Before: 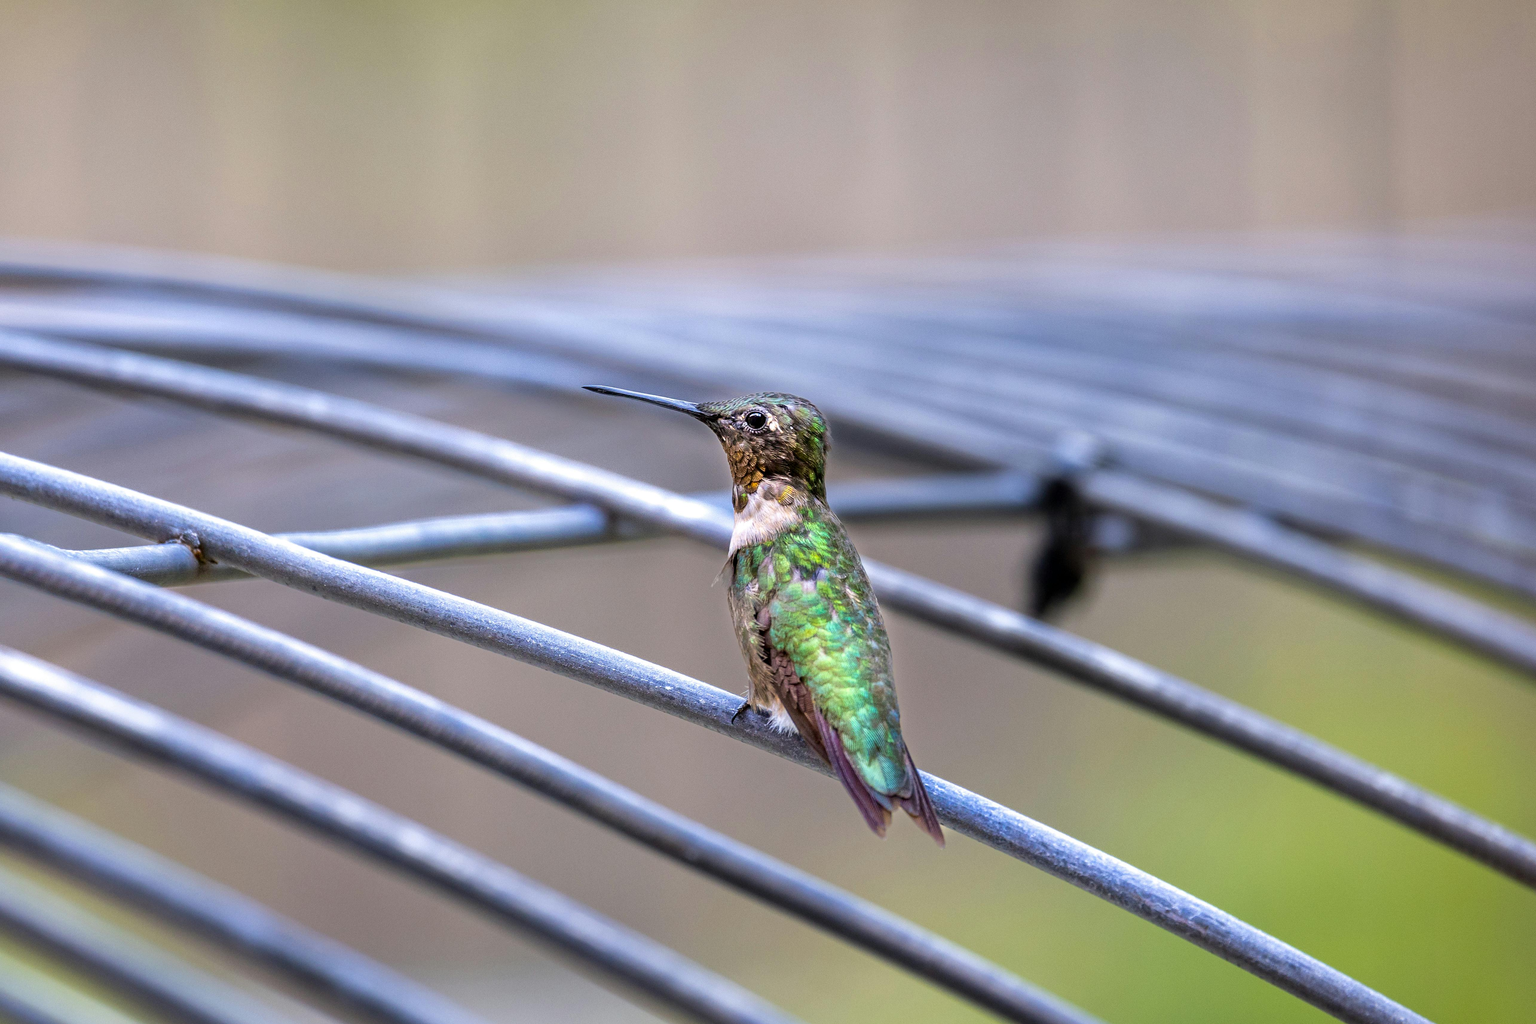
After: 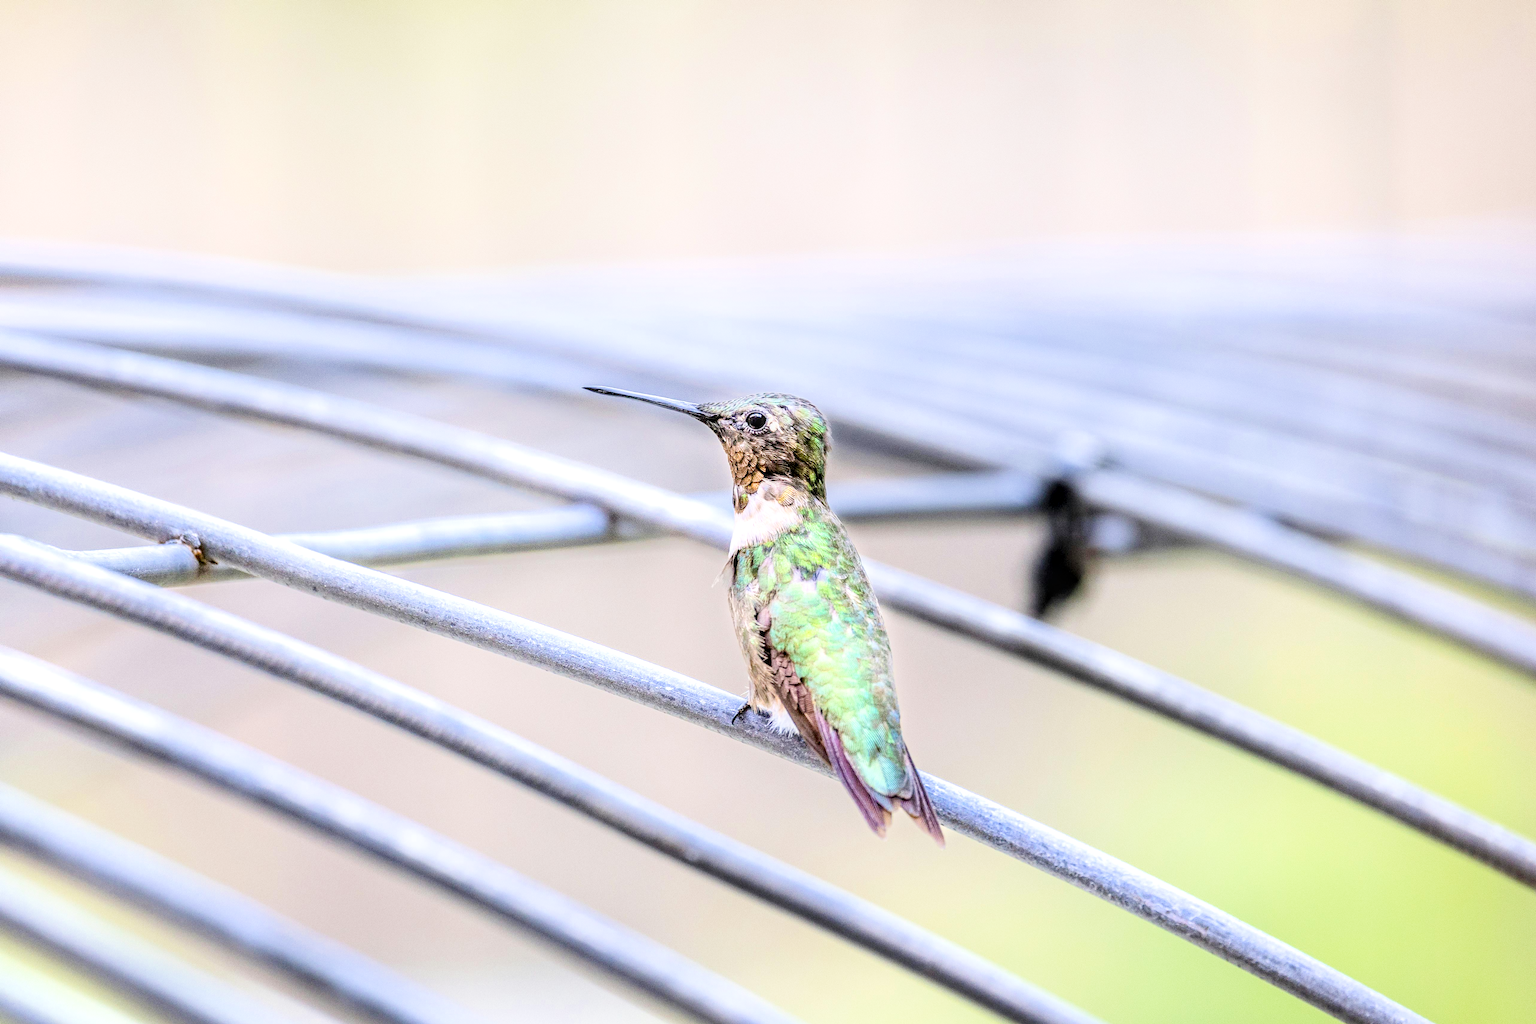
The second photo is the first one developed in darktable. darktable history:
contrast brightness saturation: contrast 0.012, saturation -0.056
local contrast: detail 130%
filmic rgb: black relative exposure -7.65 EV, white relative exposure 4.56 EV, hardness 3.61, contrast 0.99
exposure: black level correction 0, exposure 1.994 EV, compensate exposure bias true, compensate highlight preservation false
shadows and highlights: shadows 0.419, highlights 38.51
